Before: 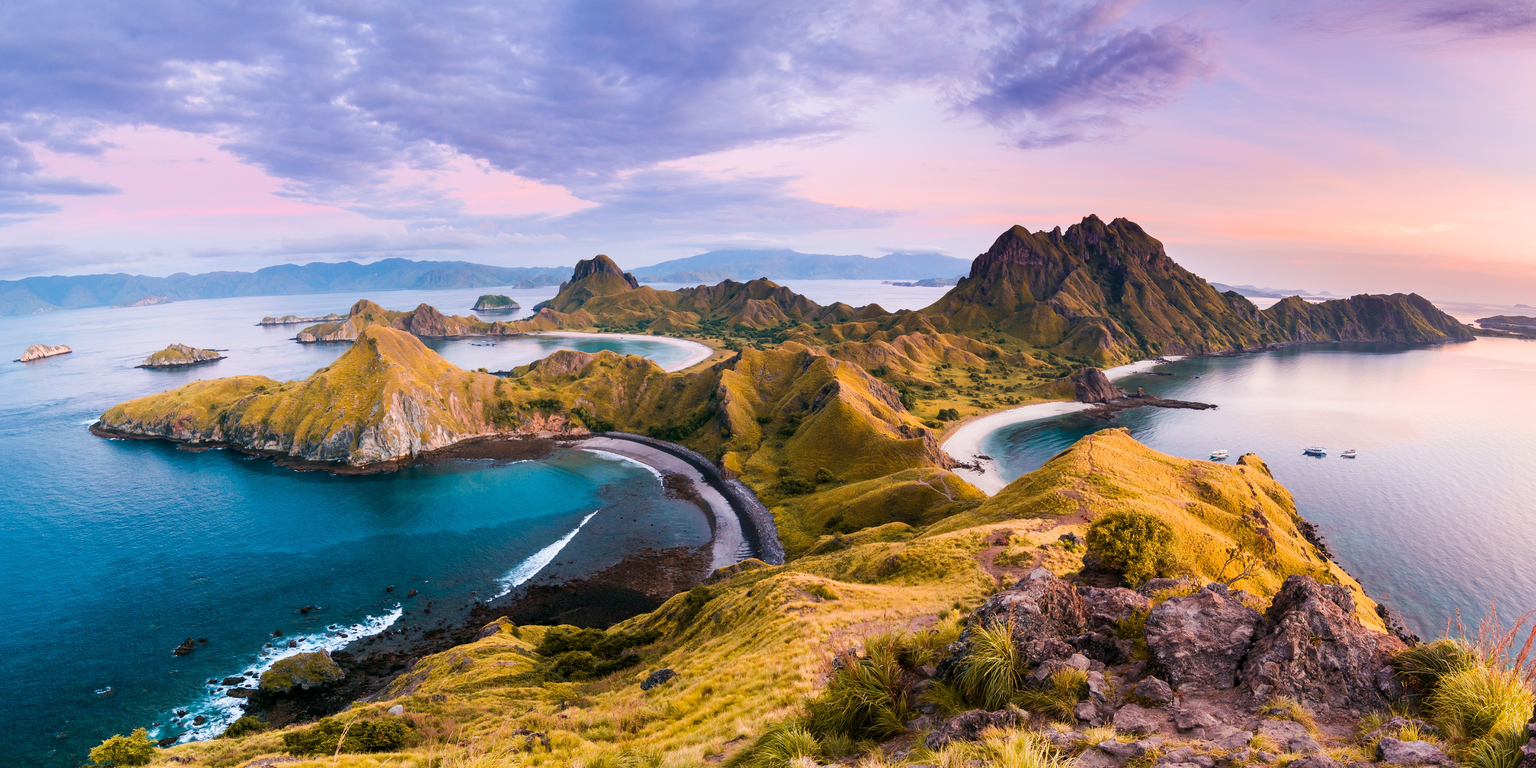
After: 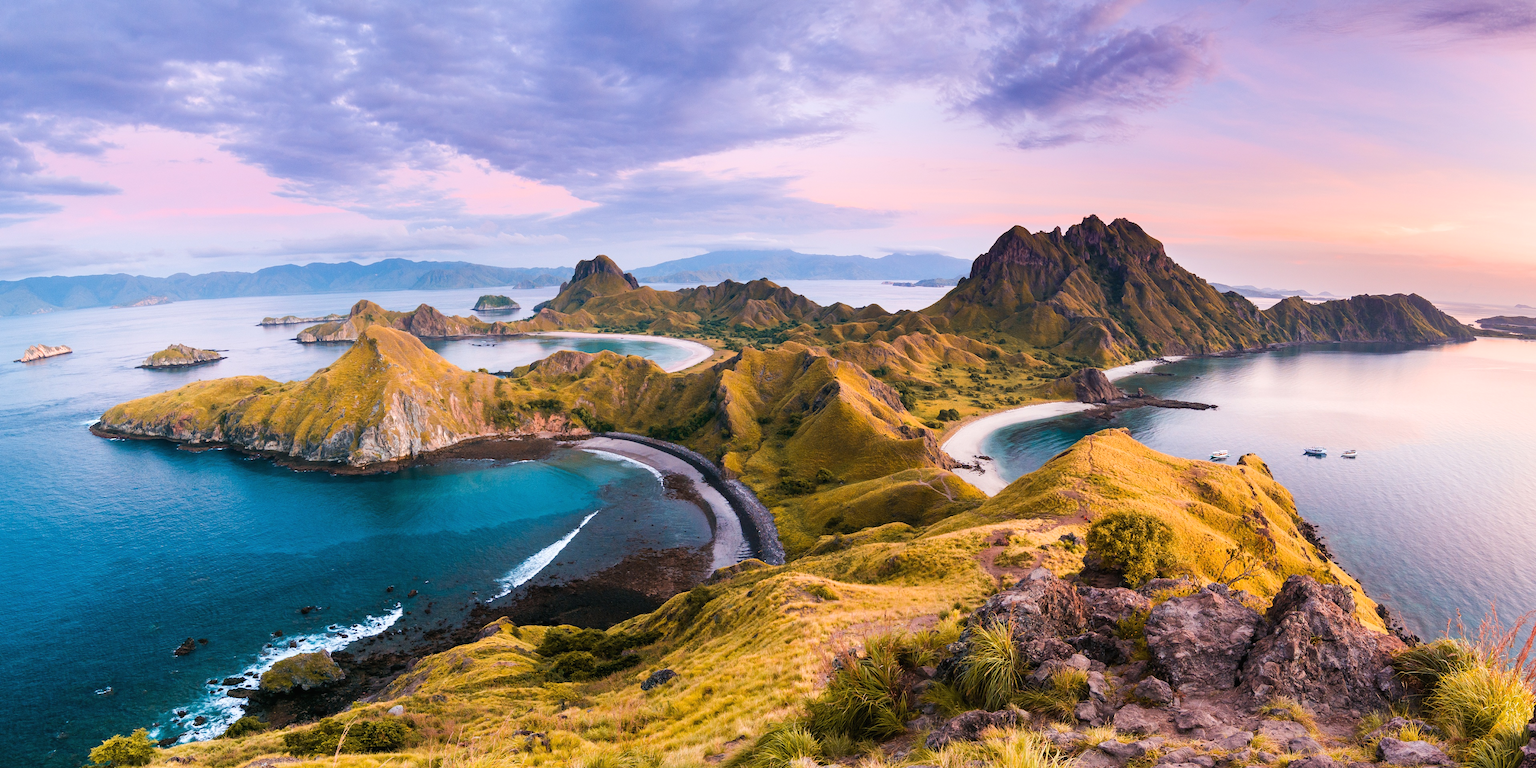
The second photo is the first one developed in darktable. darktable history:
exposure: black level correction -0.001, exposure 0.079 EV, compensate exposure bias true, compensate highlight preservation false
